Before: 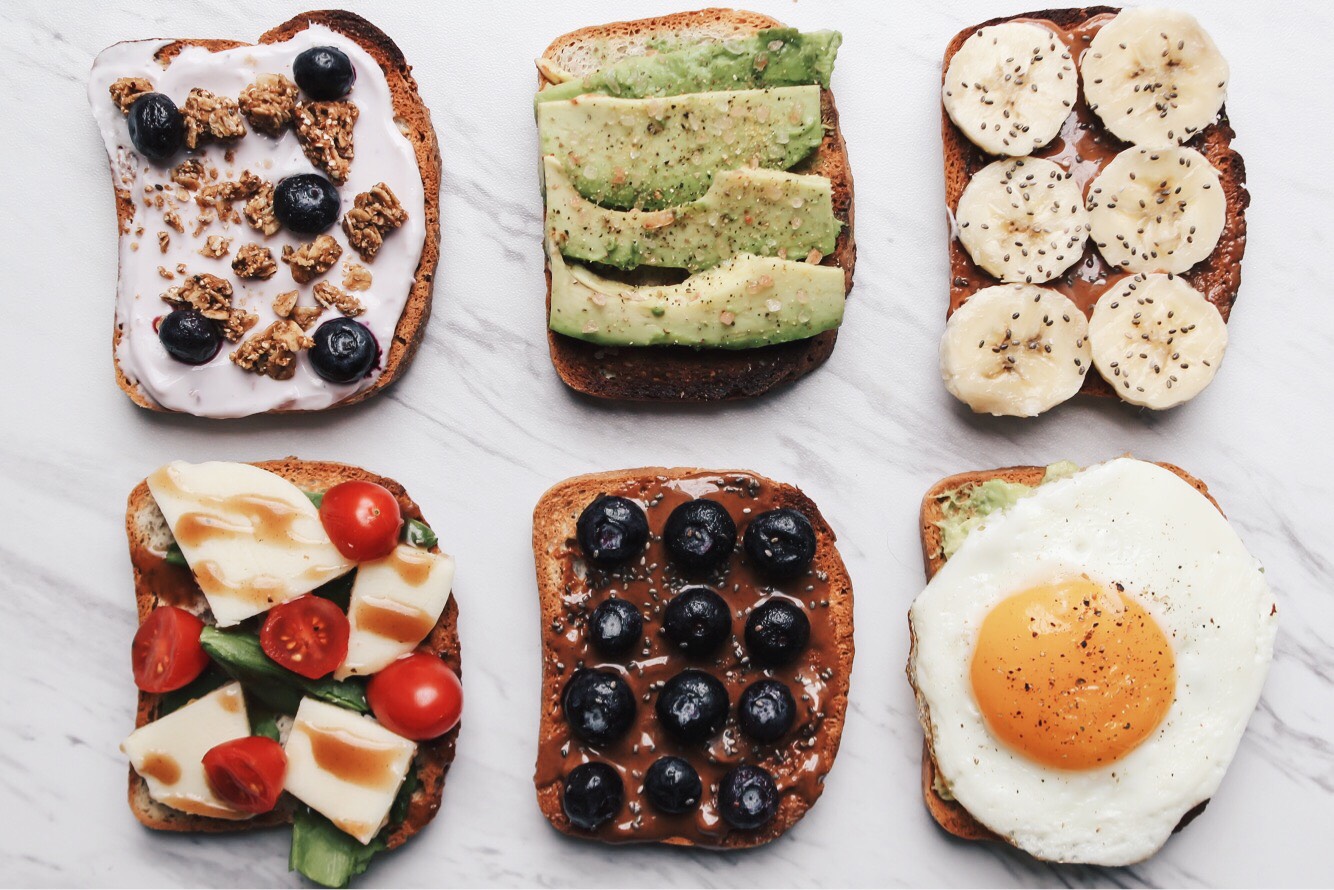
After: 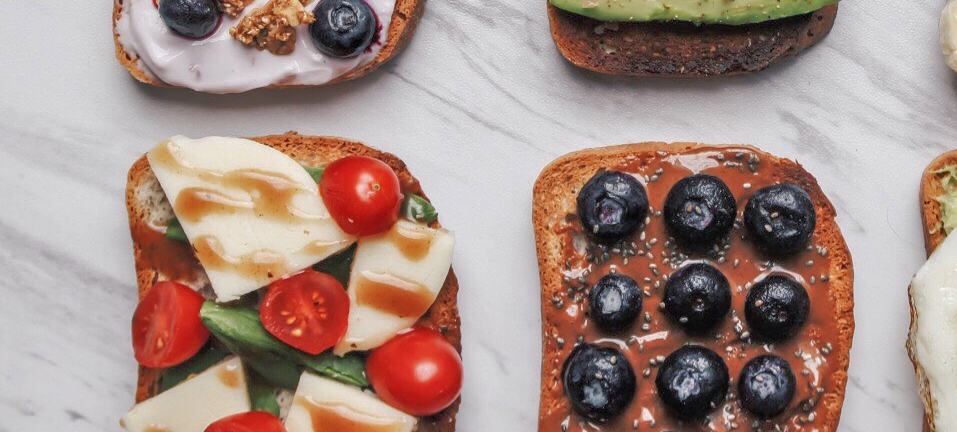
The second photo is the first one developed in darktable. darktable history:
tone equalizer: -7 EV 0.142 EV, -6 EV 0.572 EV, -5 EV 1.15 EV, -4 EV 1.35 EV, -3 EV 1.15 EV, -2 EV 0.6 EV, -1 EV 0.147 EV
crop: top 36.528%, right 28.247%, bottom 14.897%
shadows and highlights: on, module defaults
local contrast: on, module defaults
